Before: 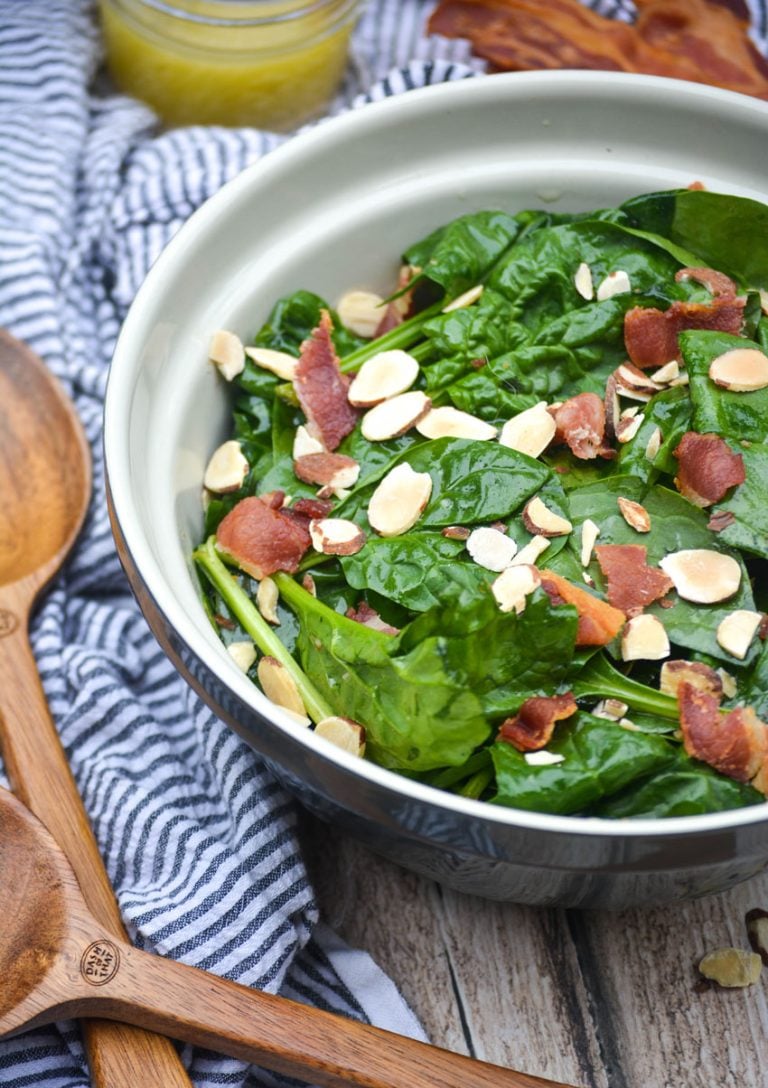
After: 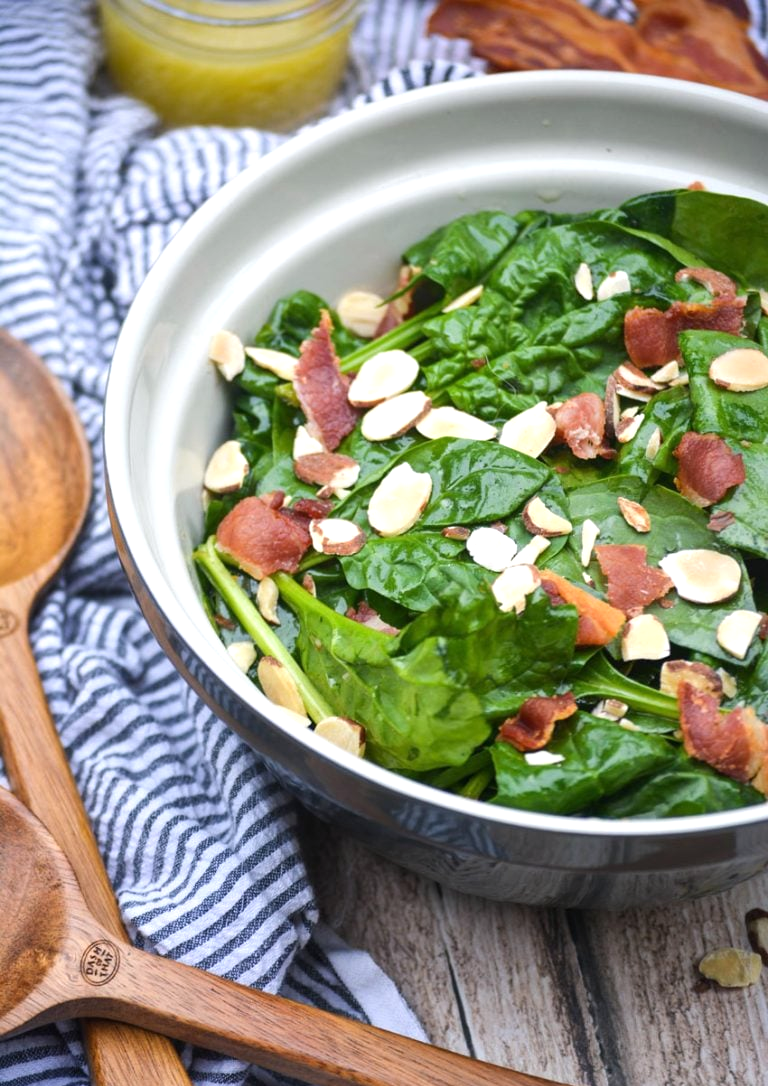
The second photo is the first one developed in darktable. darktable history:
white balance: red 1.009, blue 1.027
exposure: exposure 0.217 EV, compensate highlight preservation false
crop: top 0.05%, bottom 0.098%
